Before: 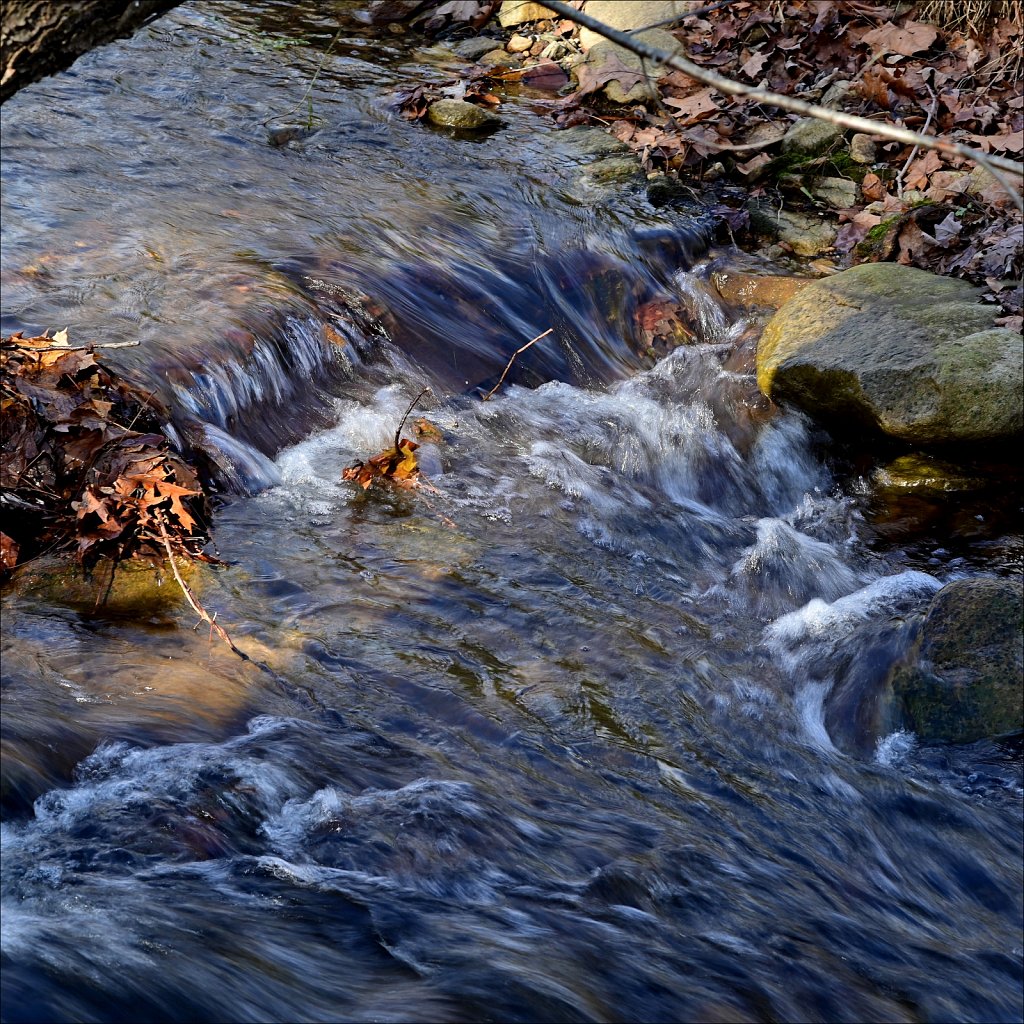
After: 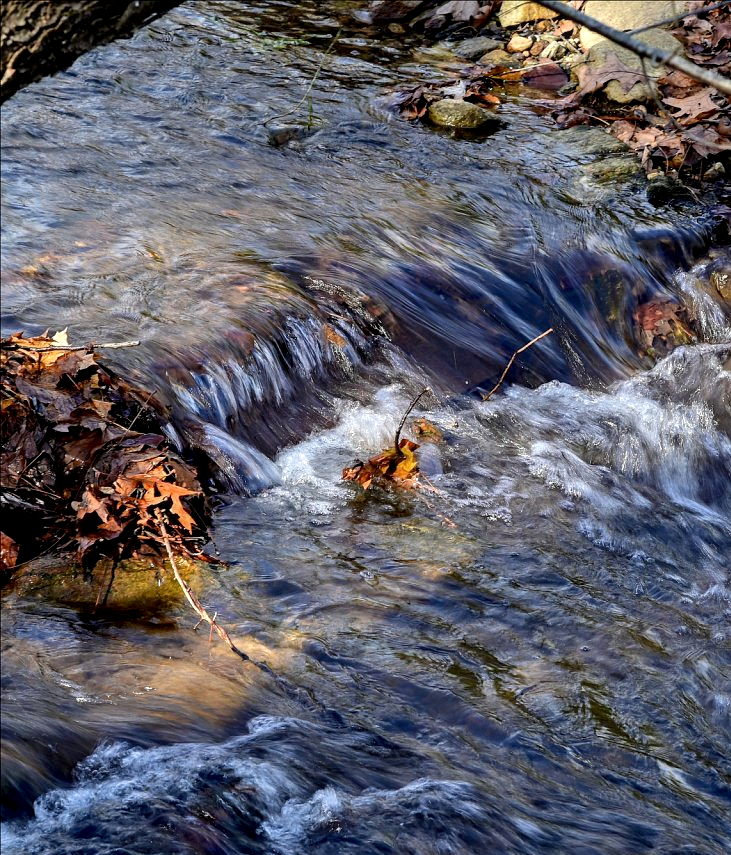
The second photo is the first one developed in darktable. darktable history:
crop: right 28.596%, bottom 16.485%
exposure: black level correction 0.003, exposure 0.146 EV, compensate exposure bias true, compensate highlight preservation false
local contrast: on, module defaults
